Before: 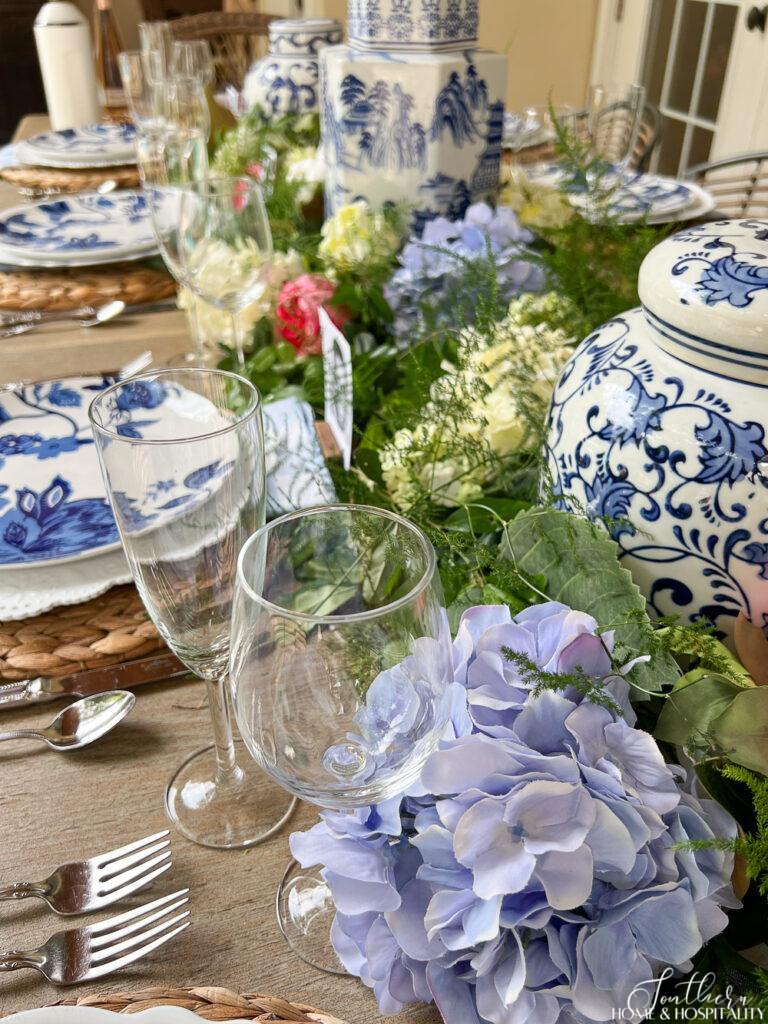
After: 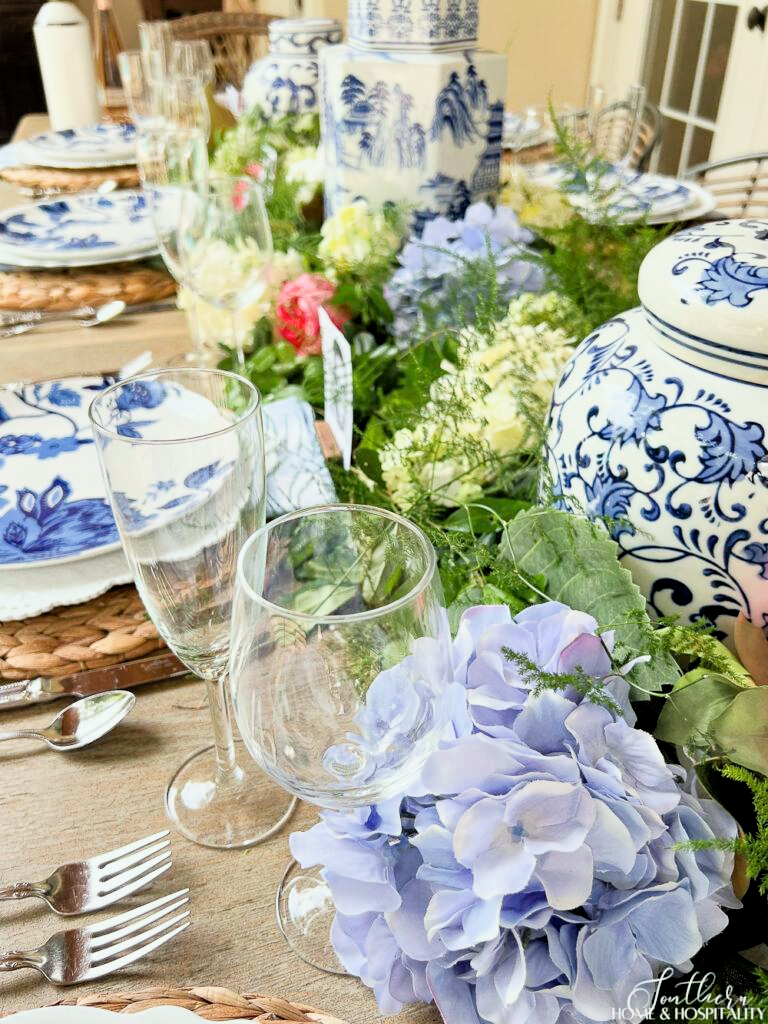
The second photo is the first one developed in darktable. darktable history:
color calibration: illuminant Planckian (black body), x 0.351, y 0.351, temperature 4818.06 K
filmic rgb: black relative exposure -7.57 EV, white relative exposure 4.6 EV, threshold 3.04 EV, target black luminance 0%, hardness 3.5, latitude 50.31%, contrast 1.034, highlights saturation mix 9.08%, shadows ↔ highlights balance -0.157%, enable highlight reconstruction true
exposure: exposure 1 EV, compensate highlight preservation false
